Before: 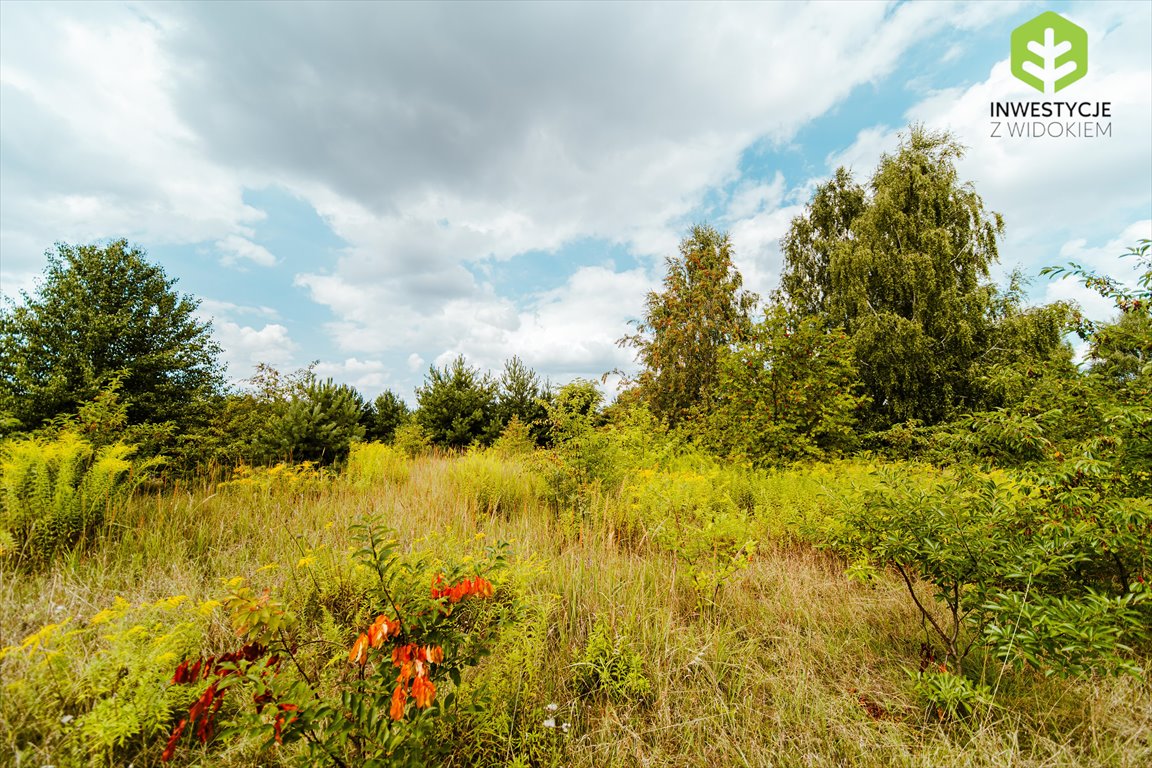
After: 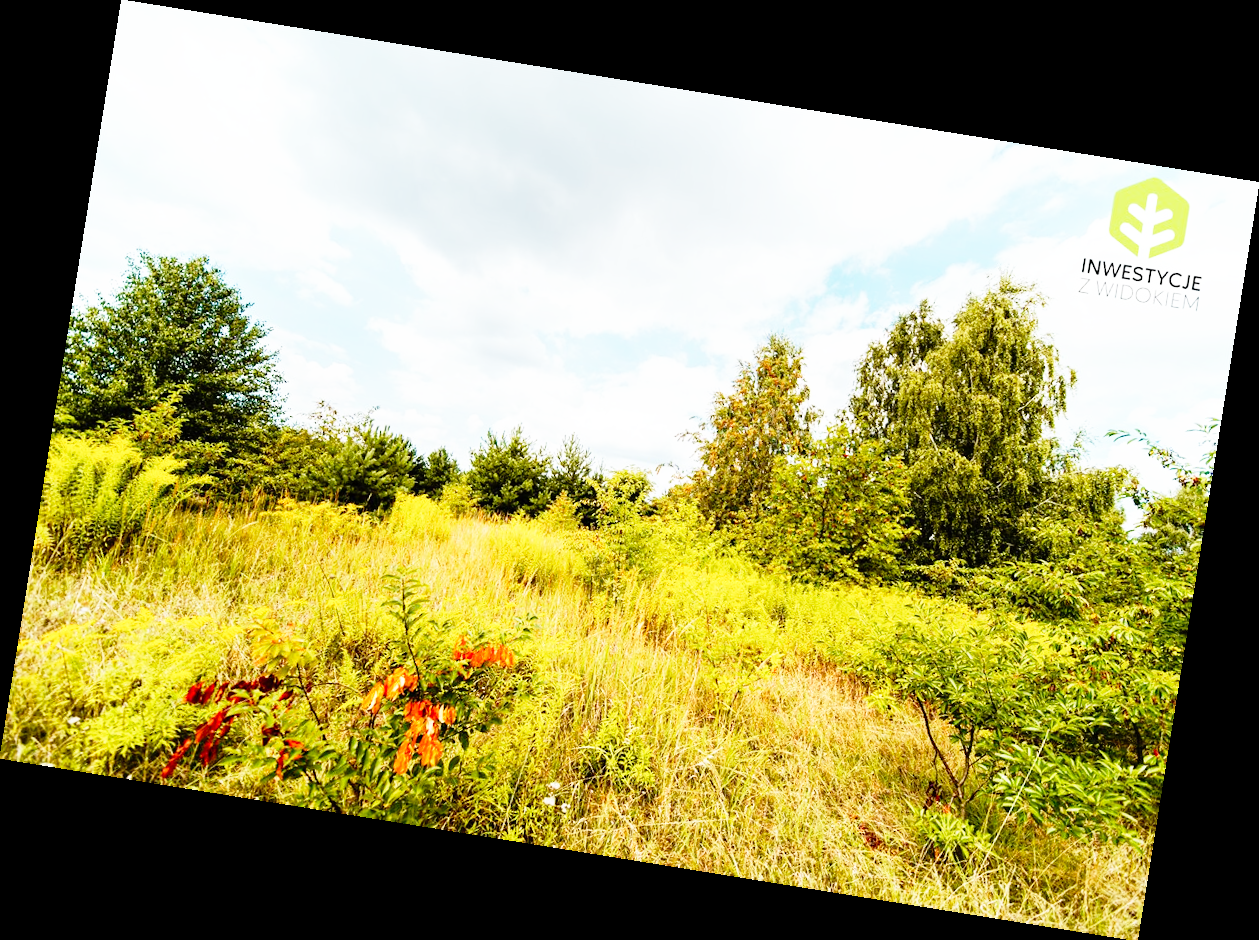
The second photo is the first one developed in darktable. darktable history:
rotate and perspective: rotation 9.12°, automatic cropping off
base curve: curves: ch0 [(0, 0) (0.012, 0.01) (0.073, 0.168) (0.31, 0.711) (0.645, 0.957) (1, 1)], preserve colors none
tone equalizer: on, module defaults
